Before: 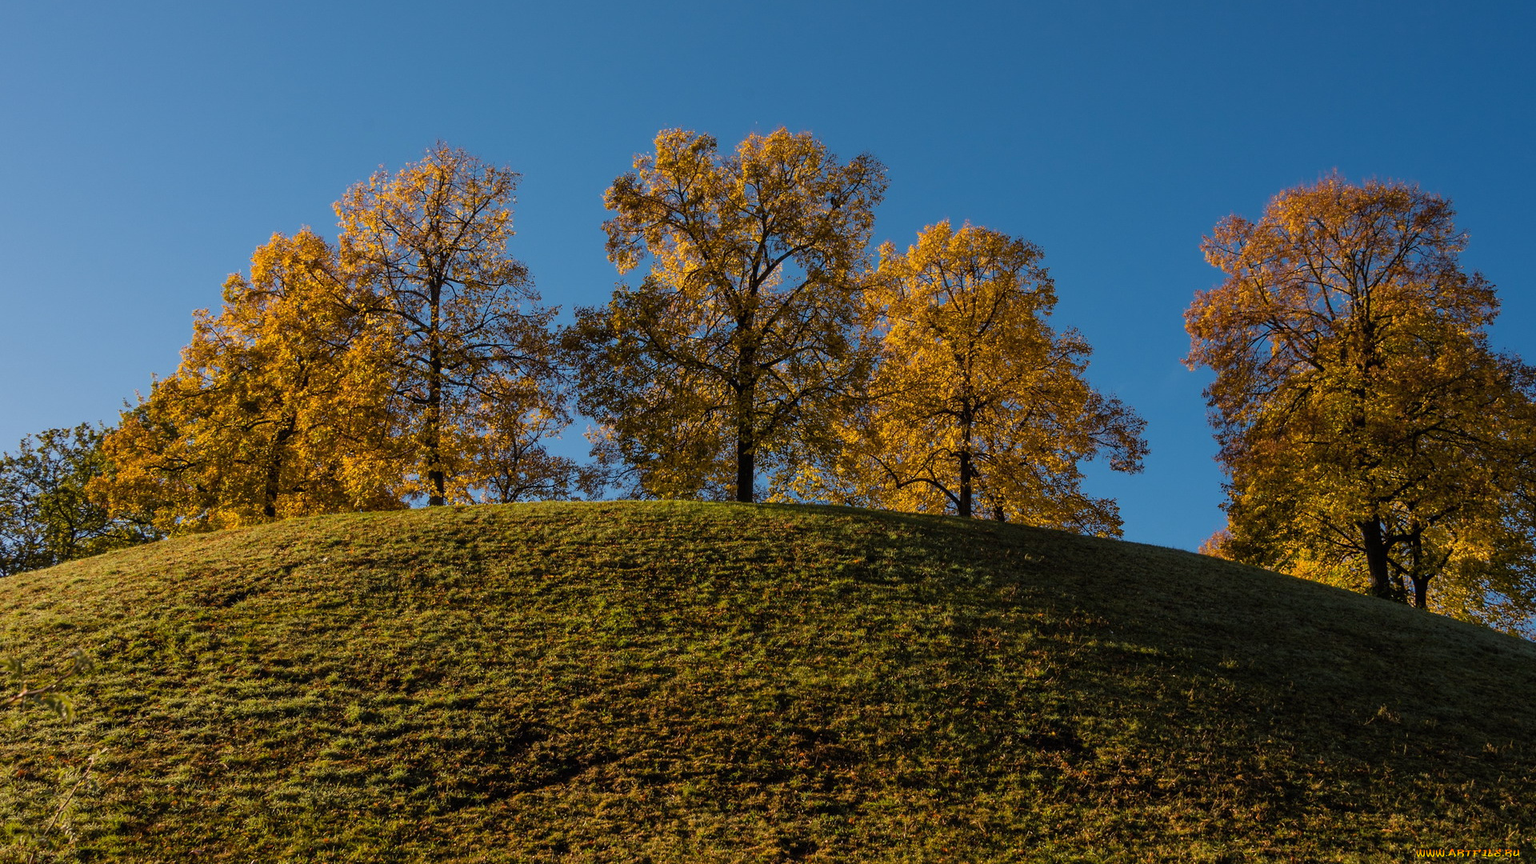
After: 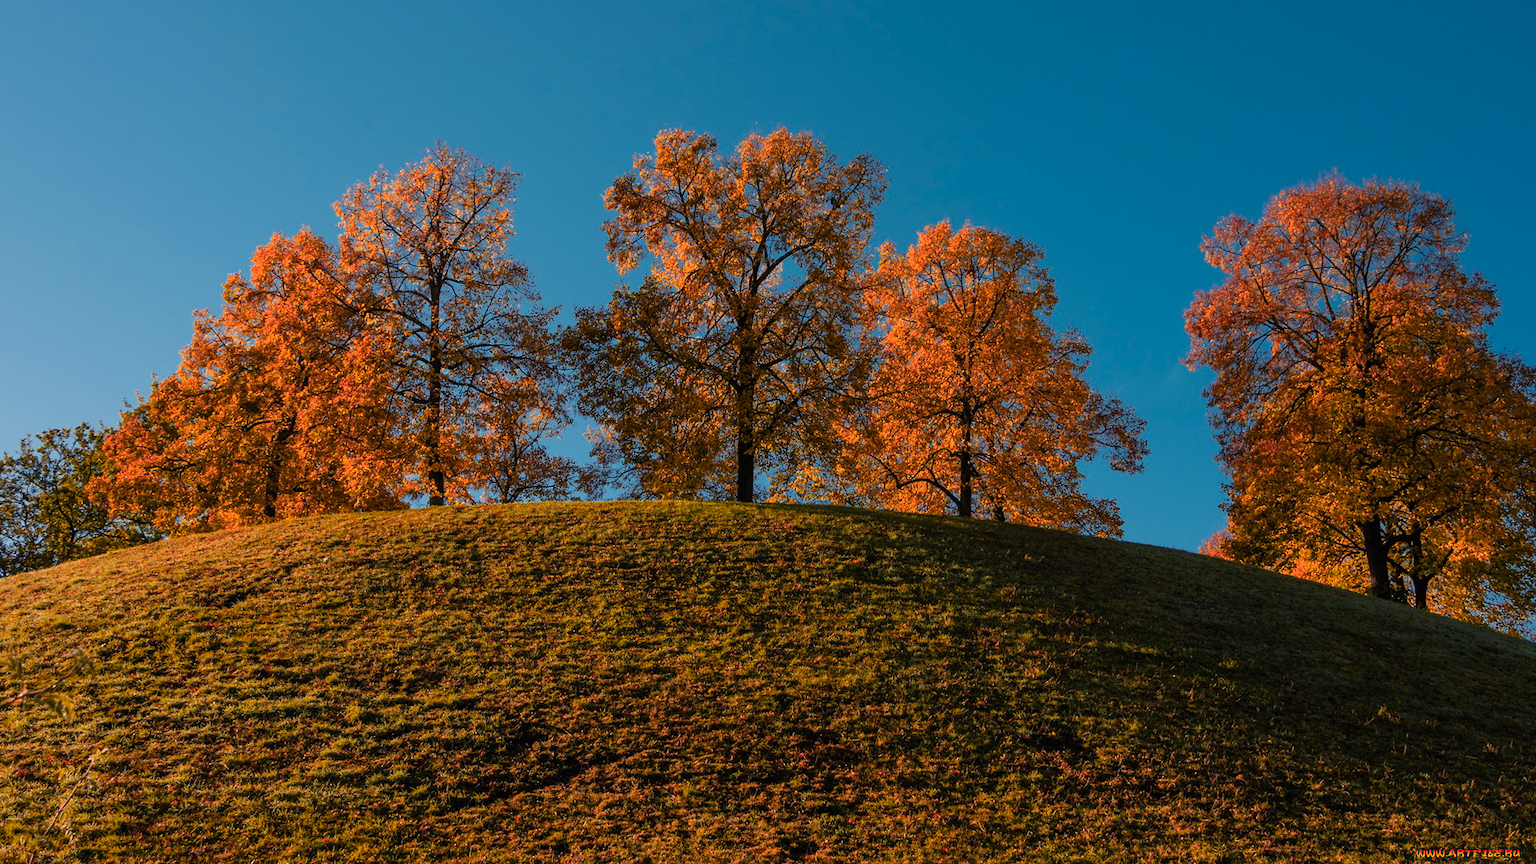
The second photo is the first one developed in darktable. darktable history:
color zones: curves: ch1 [(0.235, 0.558) (0.75, 0.5)]; ch2 [(0.25, 0.462) (0.749, 0.457)], mix 101.07%
